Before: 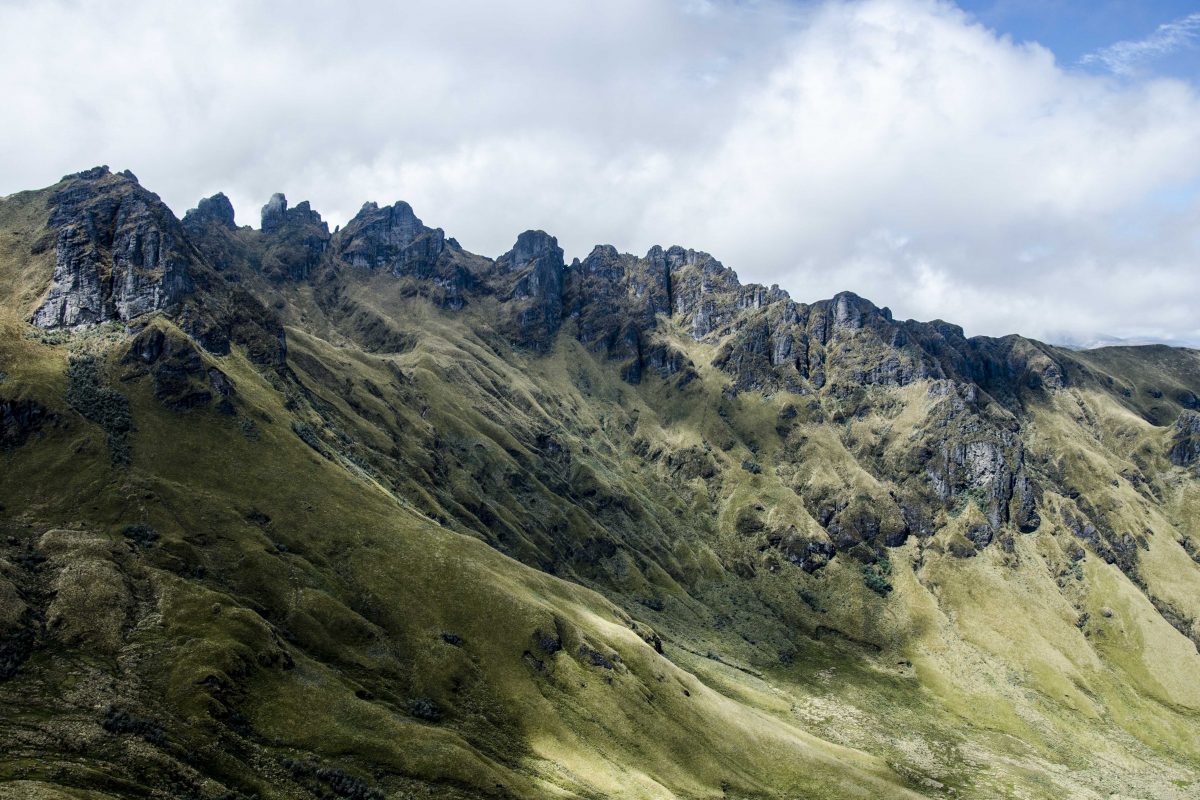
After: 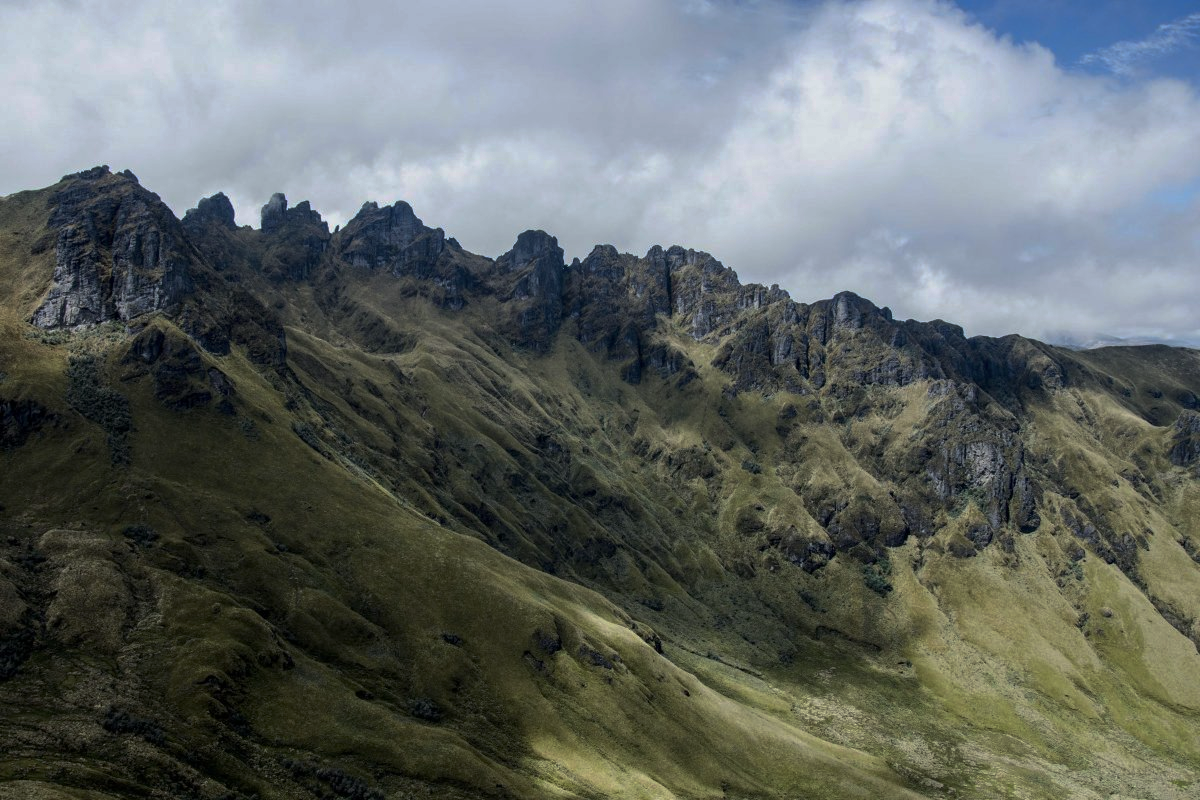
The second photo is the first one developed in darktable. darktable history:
tone curve: curves: ch0 [(0, 0) (0.91, 0.76) (0.997, 0.913)], preserve colors none
